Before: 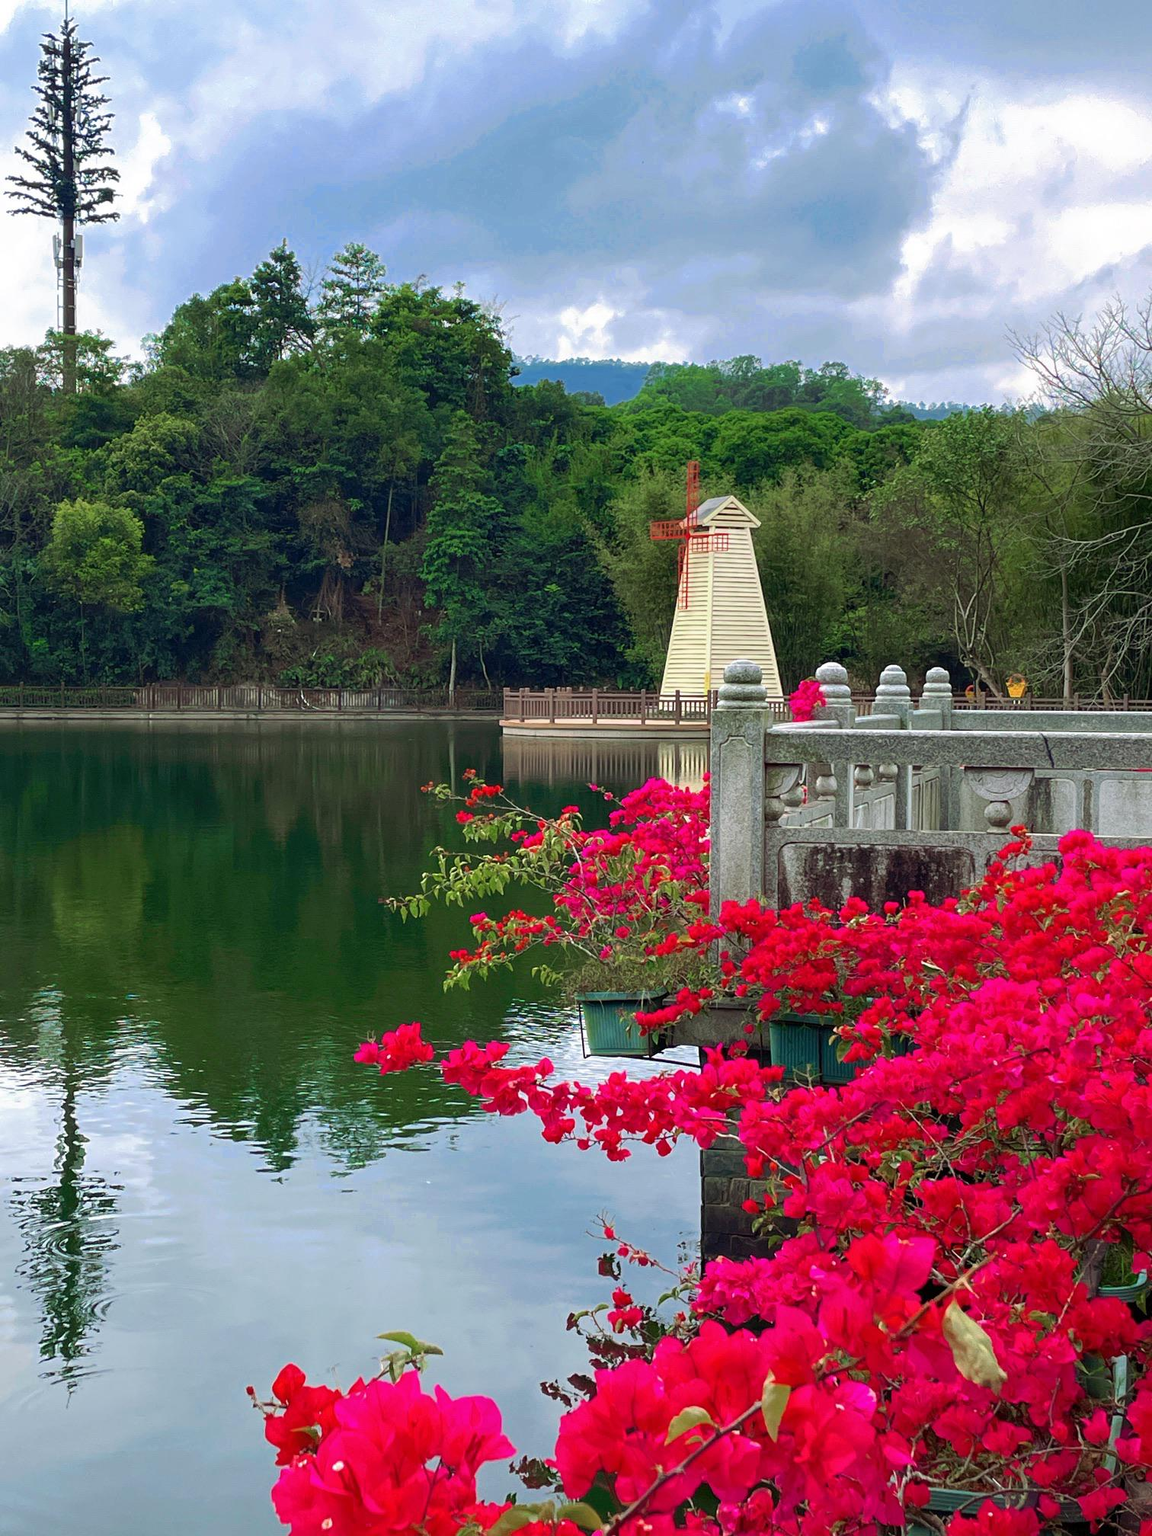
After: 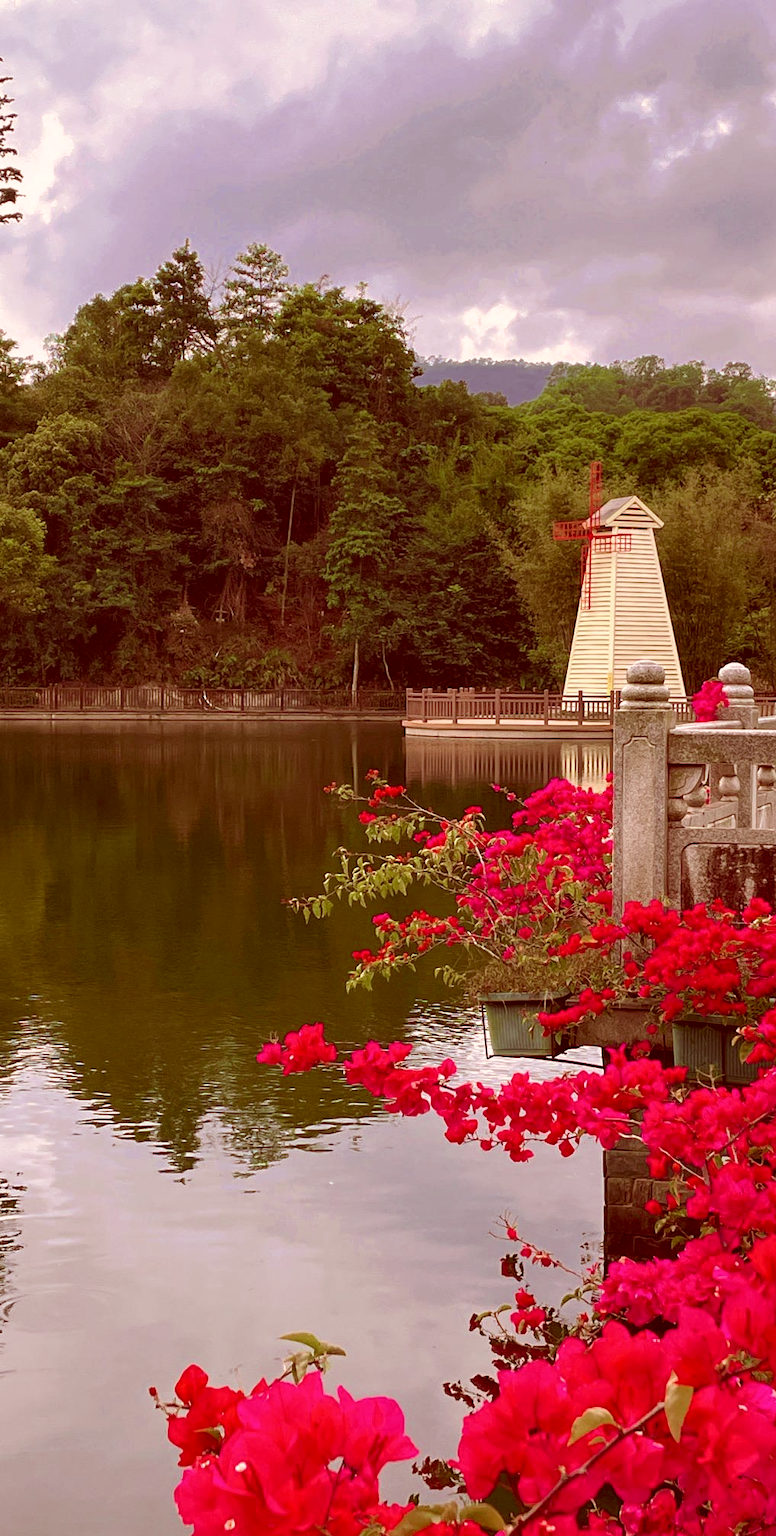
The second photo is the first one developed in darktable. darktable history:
color correction: highlights a* 9.08, highlights b* 8.67, shadows a* 39.81, shadows b* 39.45, saturation 0.767
crop and rotate: left 8.583%, right 24.07%
